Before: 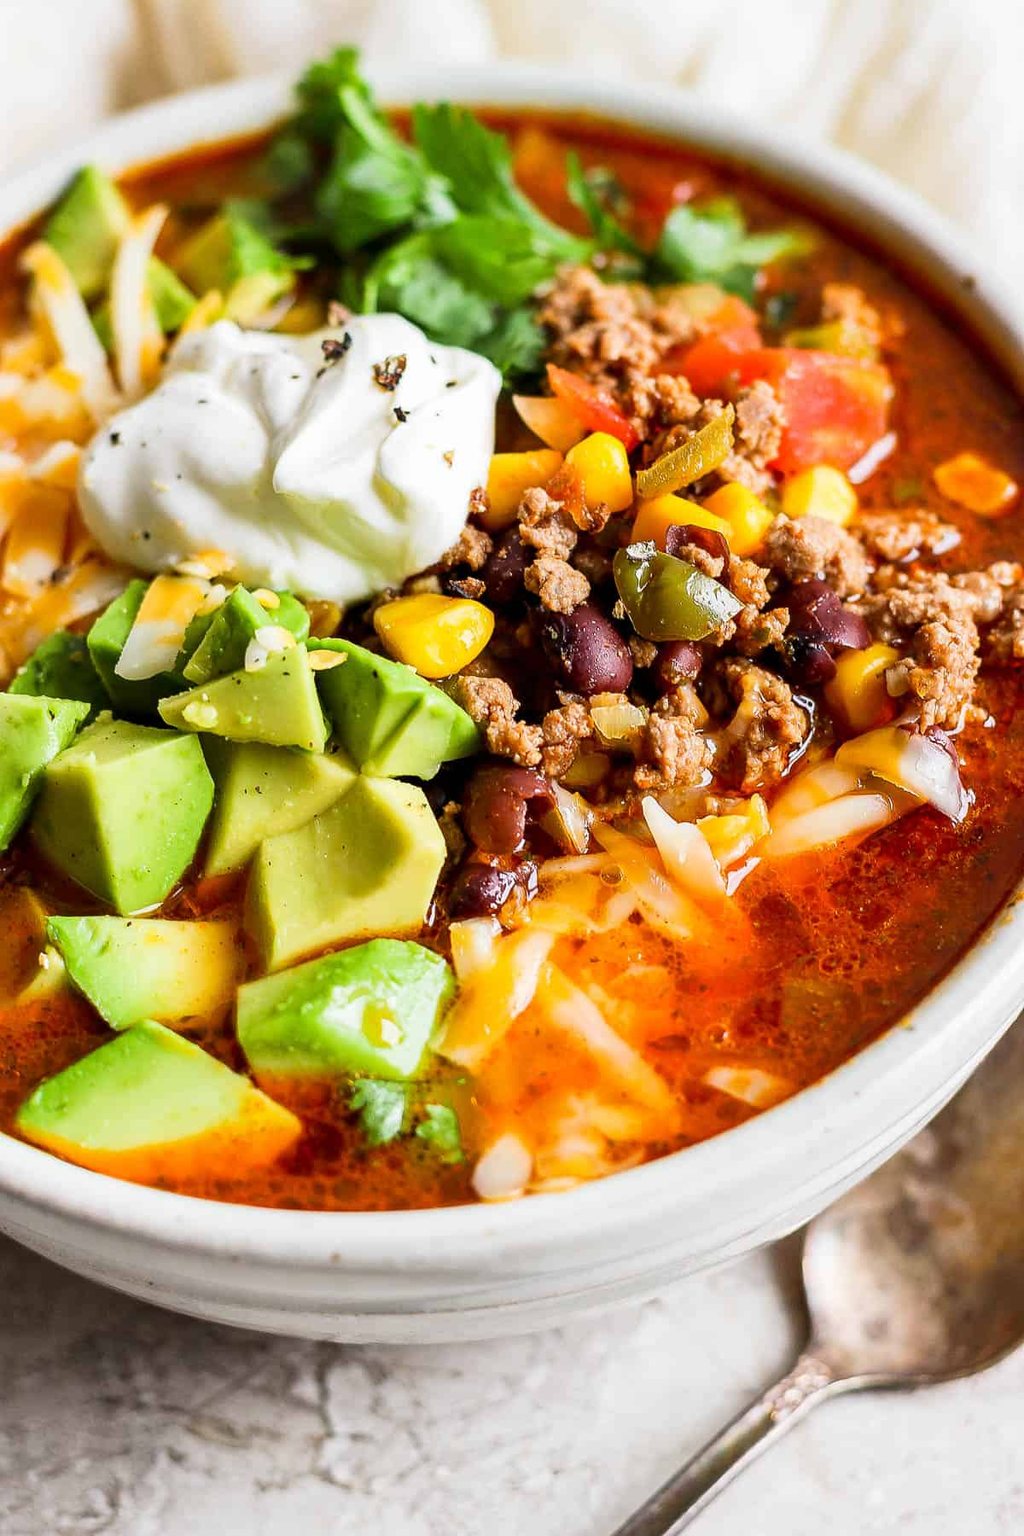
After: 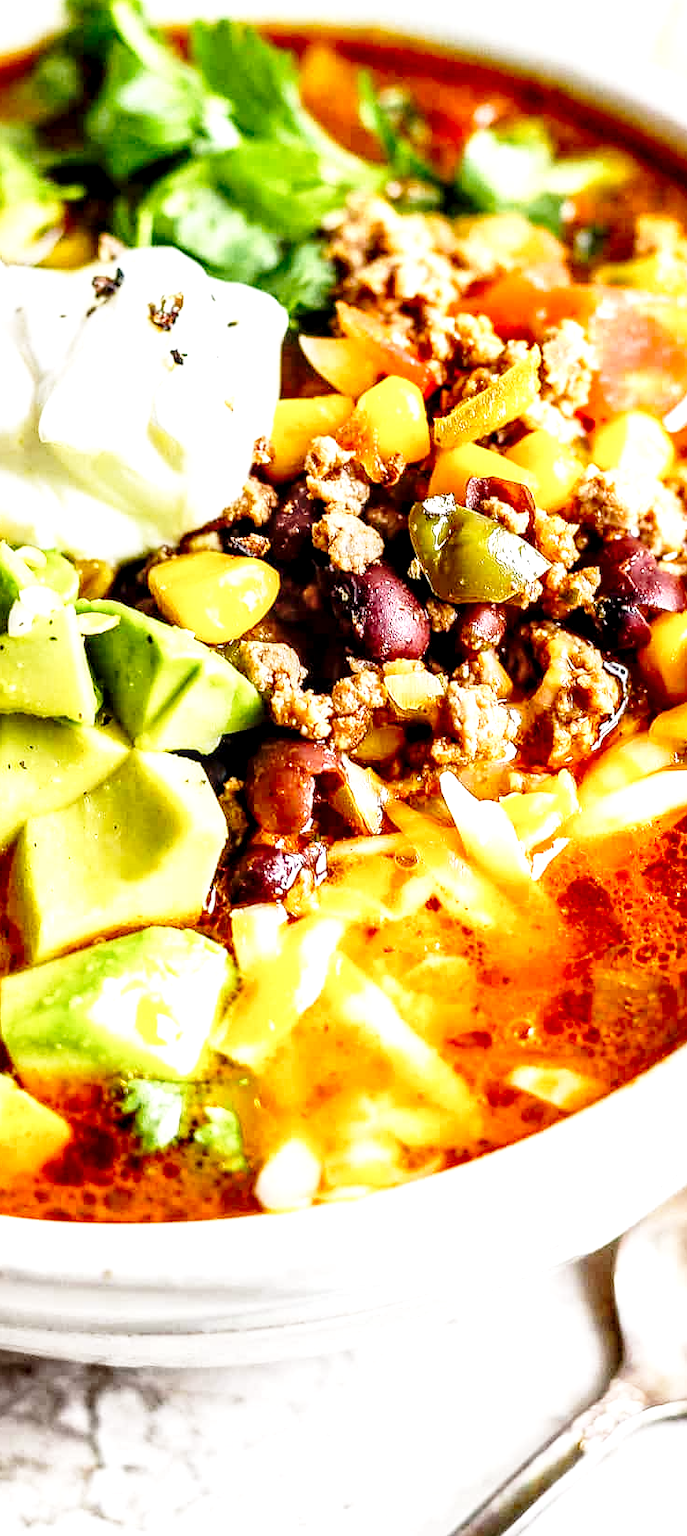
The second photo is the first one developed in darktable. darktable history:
exposure: exposure 0.486 EV, compensate highlight preservation false
crop and rotate: left 23.182%, top 5.64%, right 15.033%, bottom 2.349%
base curve: curves: ch0 [(0, 0) (0.028, 0.03) (0.121, 0.232) (0.46, 0.748) (0.859, 0.968) (1, 1)], preserve colors none
local contrast: highlights 60%, shadows 63%, detail 160%
